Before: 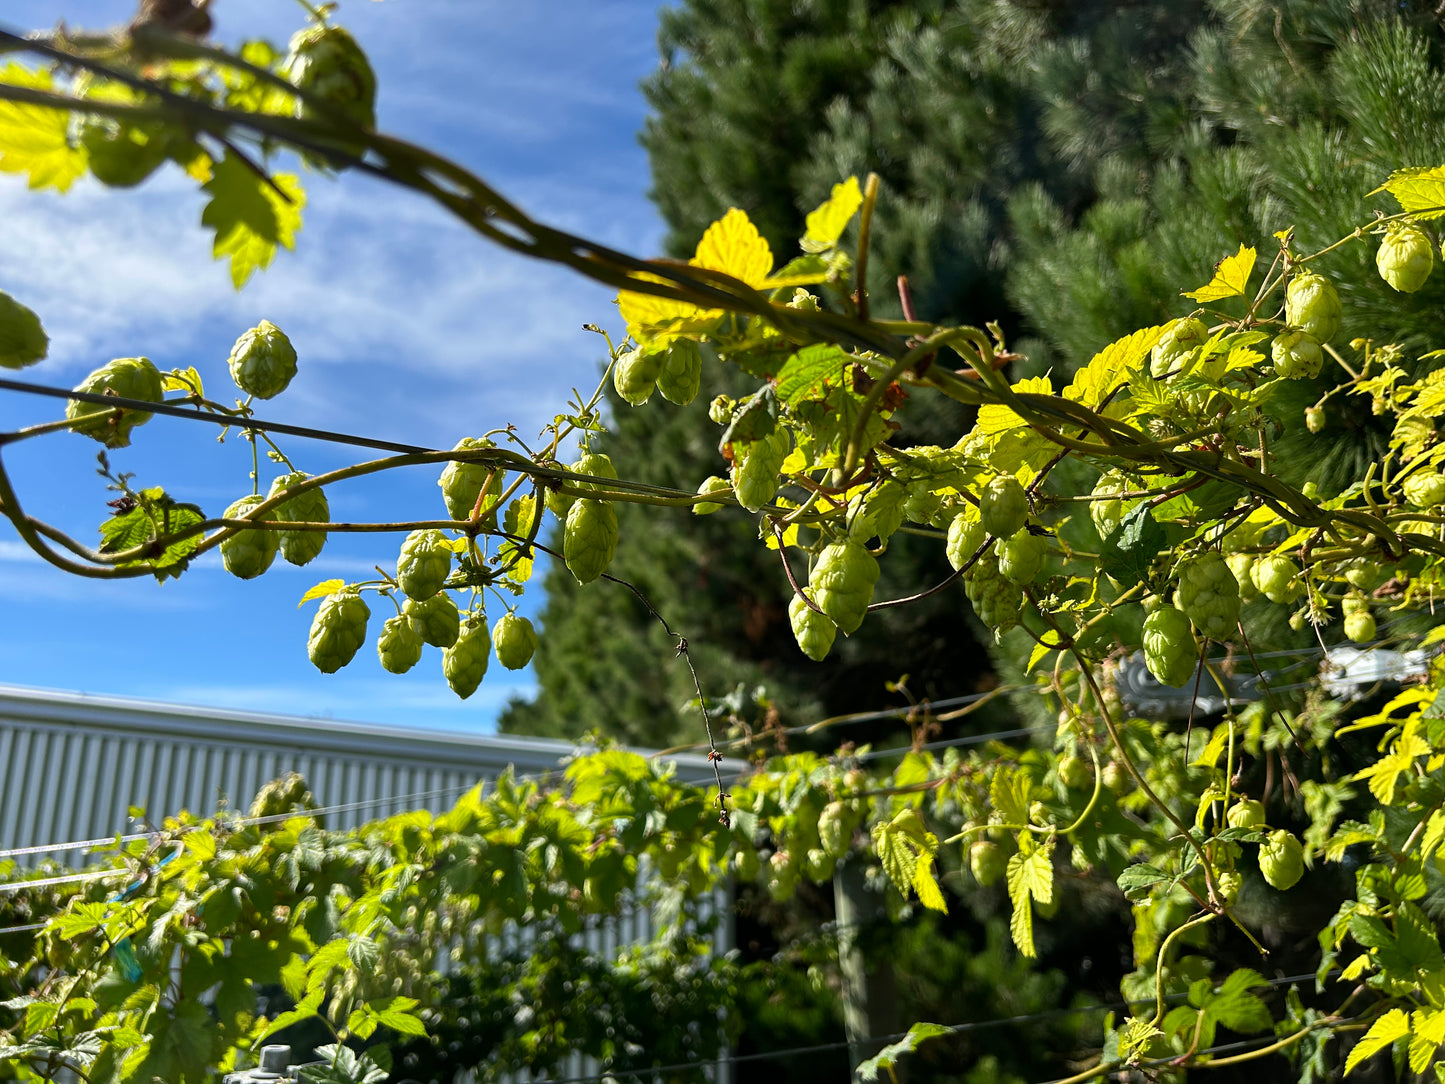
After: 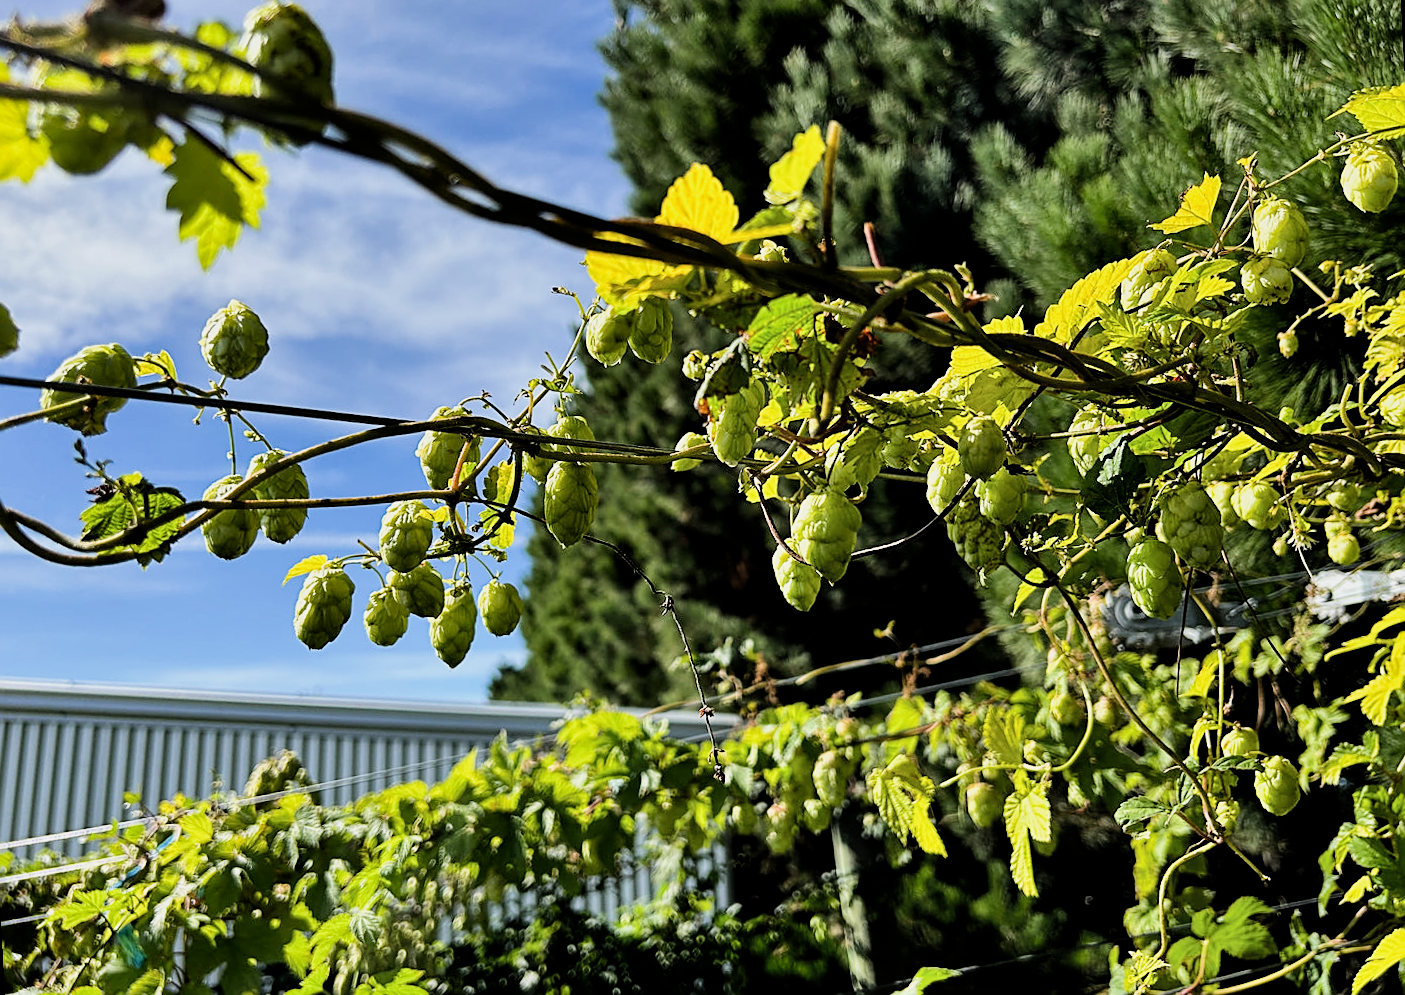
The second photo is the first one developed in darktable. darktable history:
local contrast: mode bilateral grid, contrast 10, coarseness 25, detail 115%, midtone range 0.2
rotate and perspective: rotation -3°, crop left 0.031, crop right 0.968, crop top 0.07, crop bottom 0.93
exposure: exposure 0.3 EV, compensate highlight preservation false
sharpen: on, module defaults
filmic rgb: black relative exposure -5 EV, hardness 2.88, contrast 1.3, highlights saturation mix -30%
shadows and highlights: soften with gaussian
